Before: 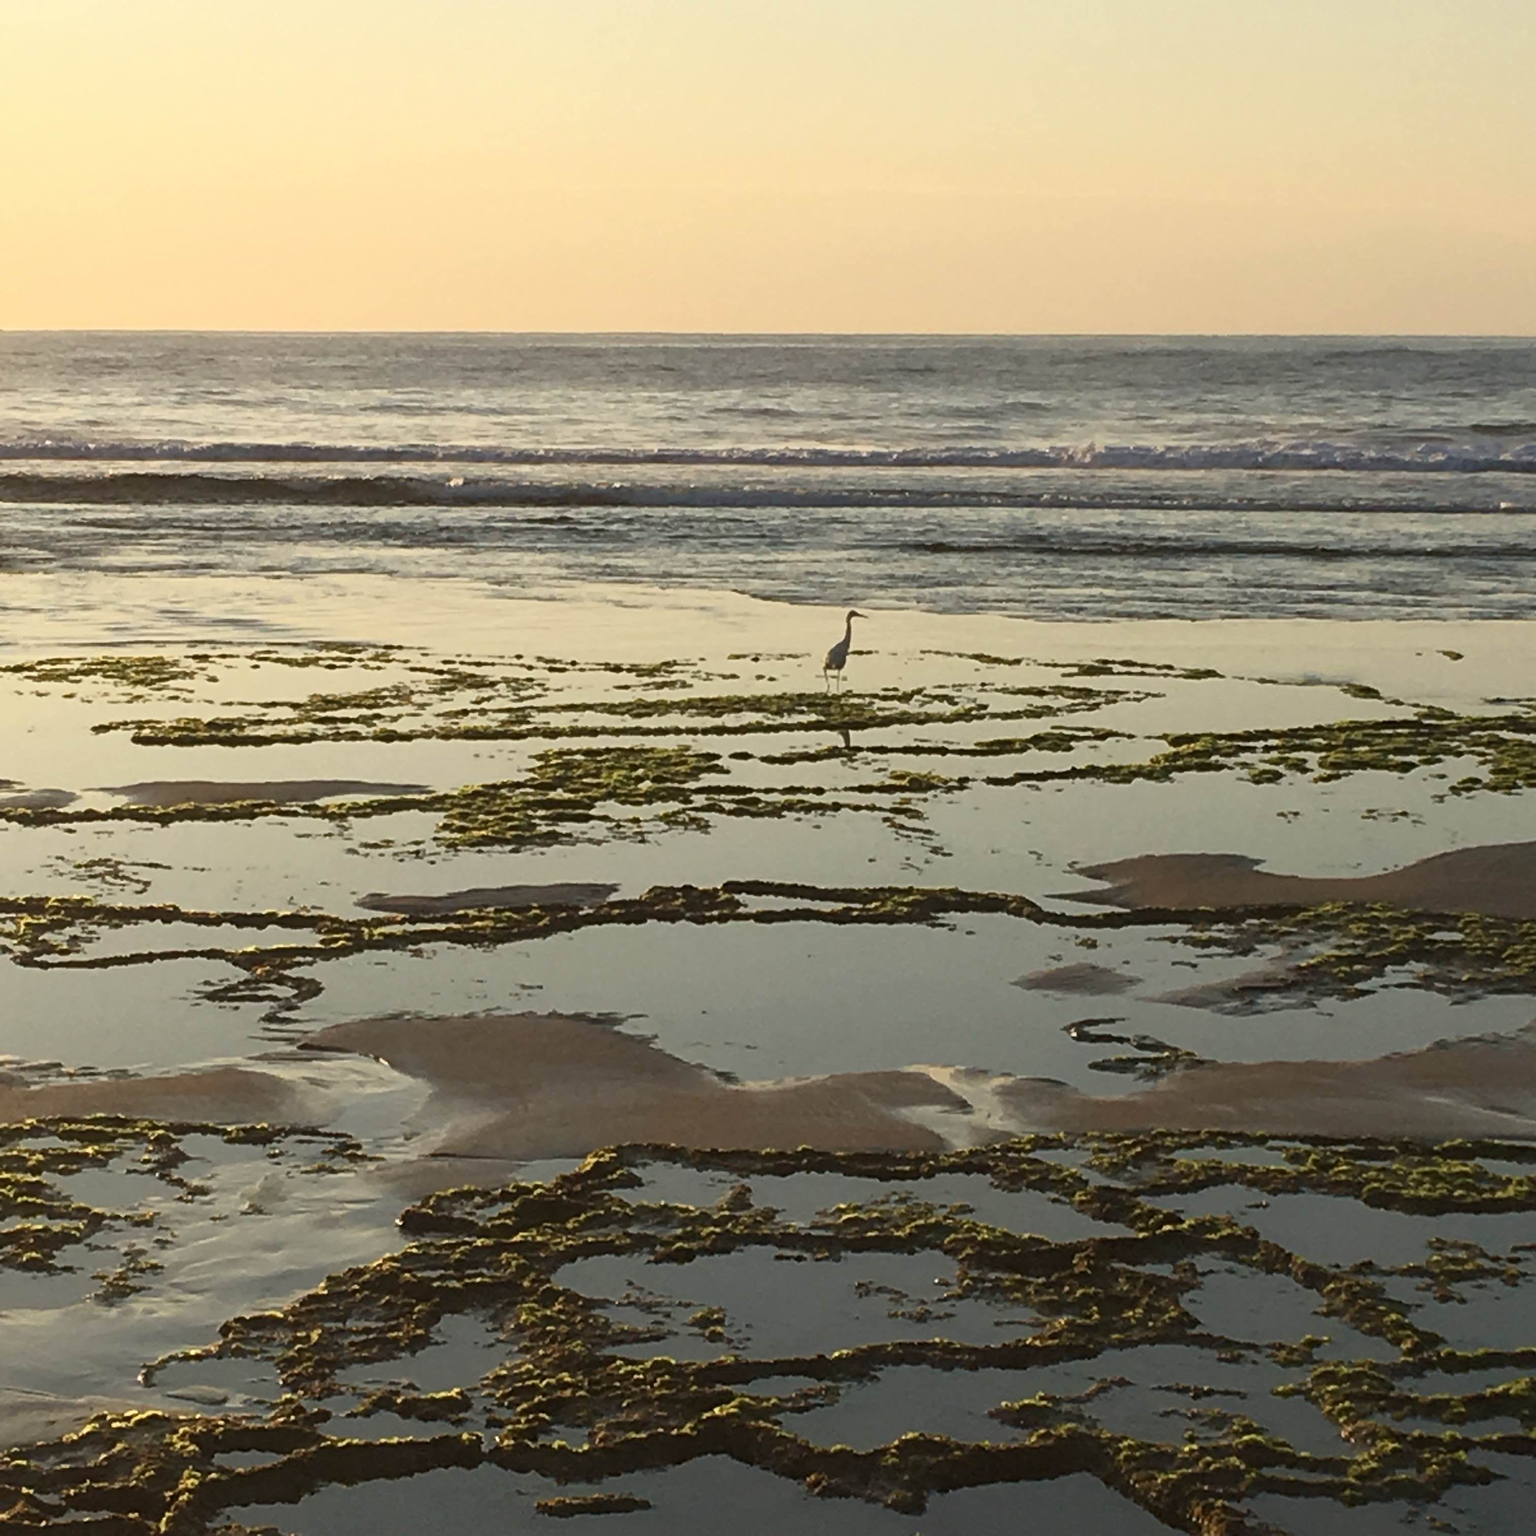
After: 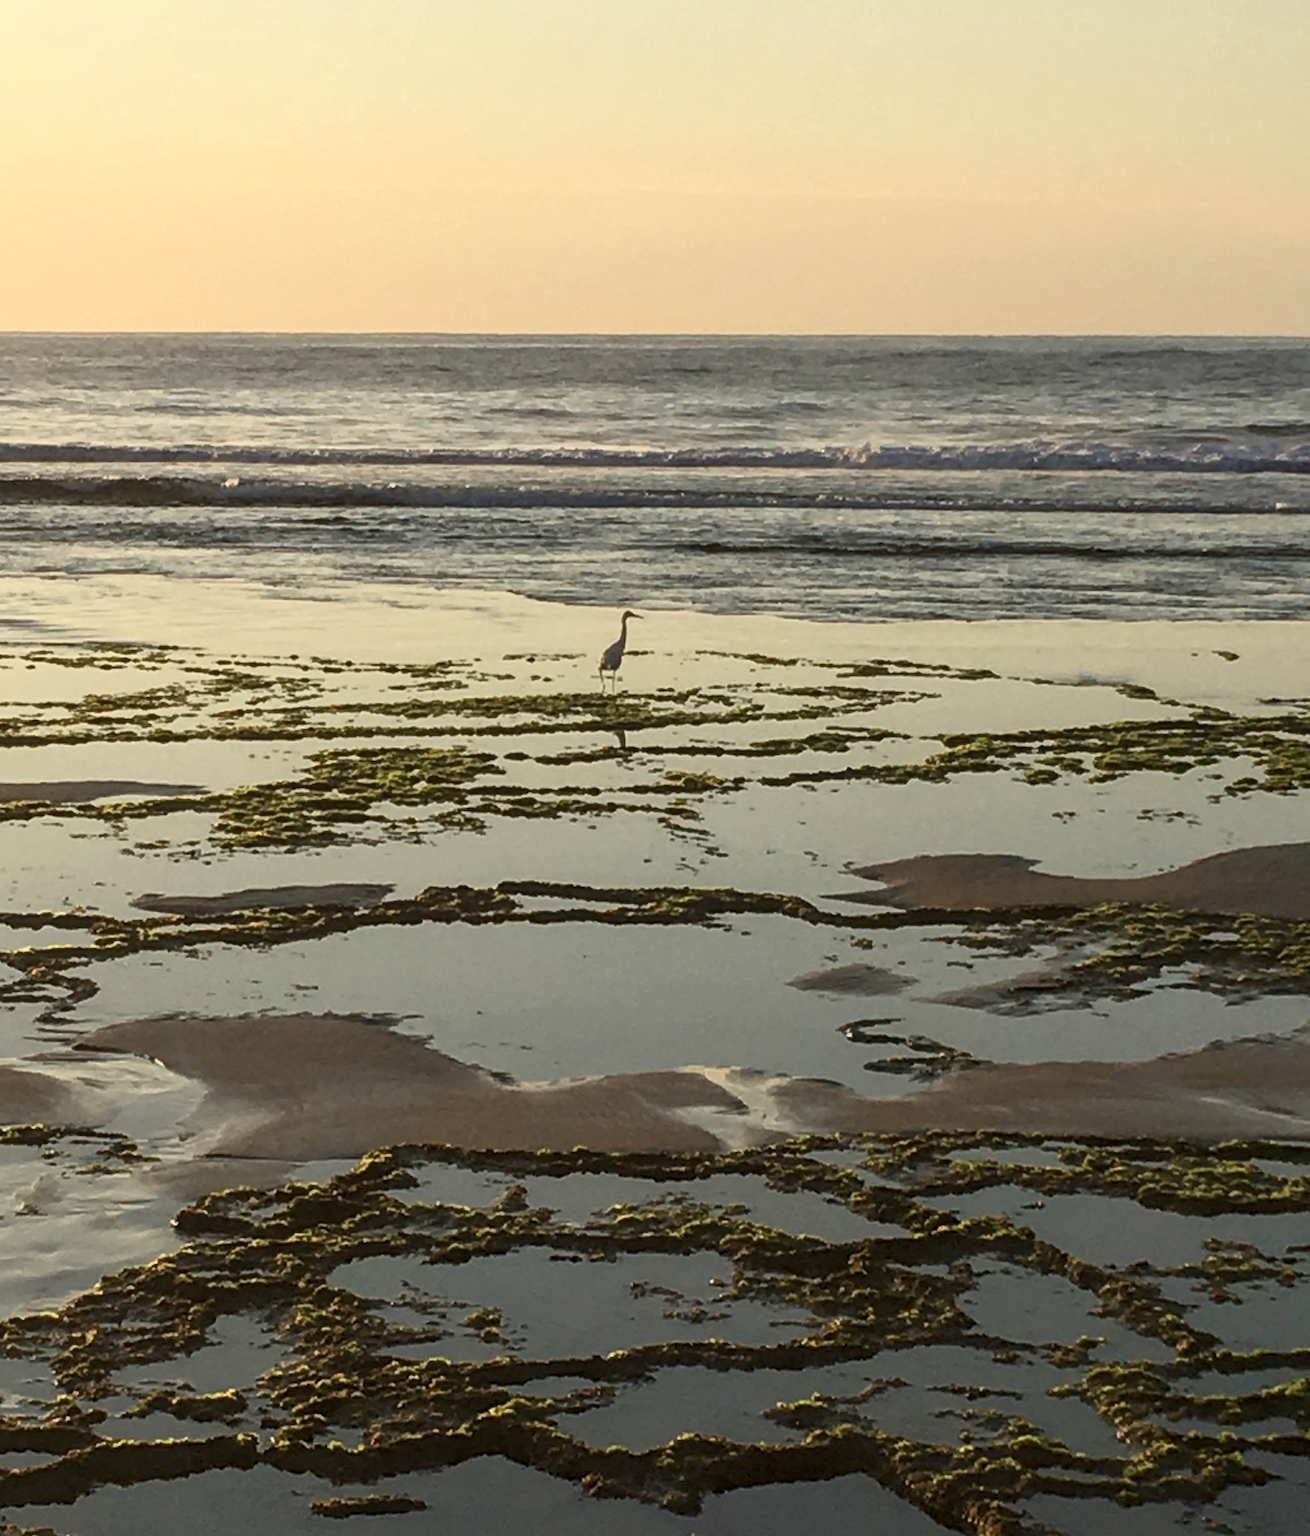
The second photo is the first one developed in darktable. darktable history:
local contrast: on, module defaults
crop and rotate: left 14.697%
